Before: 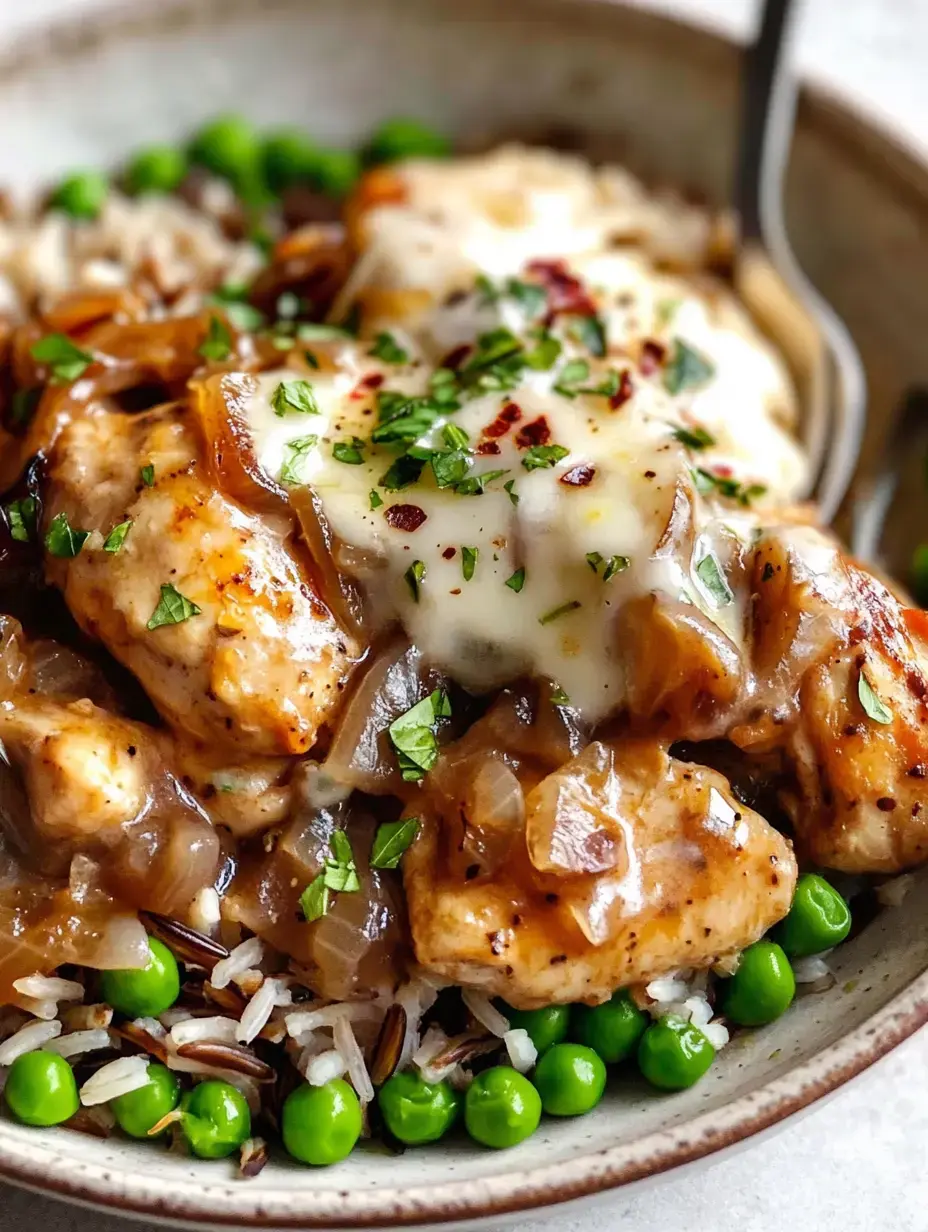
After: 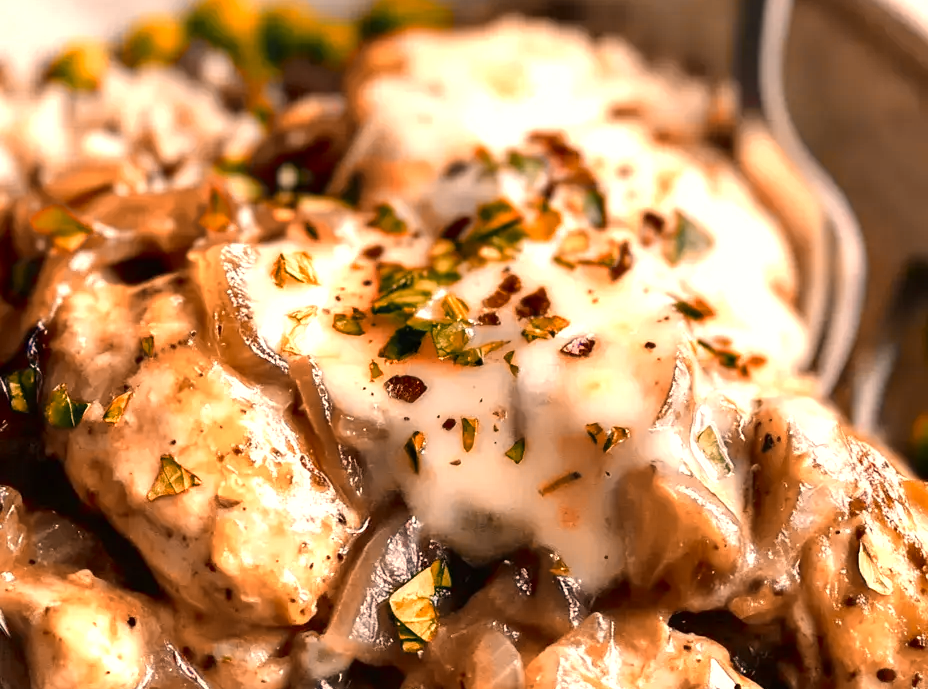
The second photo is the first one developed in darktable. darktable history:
color zones: curves: ch0 [(0.009, 0.528) (0.136, 0.6) (0.255, 0.586) (0.39, 0.528) (0.522, 0.584) (0.686, 0.736) (0.849, 0.561)]; ch1 [(0.045, 0.781) (0.14, 0.416) (0.257, 0.695) (0.442, 0.032) (0.738, 0.338) (0.818, 0.632) (0.891, 0.741) (1, 0.704)]; ch2 [(0, 0.667) (0.141, 0.52) (0.26, 0.37) (0.474, 0.432) (0.743, 0.286)]
color correction: highlights a* 21.61, highlights b* 21.98
crop and rotate: top 10.539%, bottom 33.503%
exposure: exposure 0.02 EV, compensate highlight preservation false
